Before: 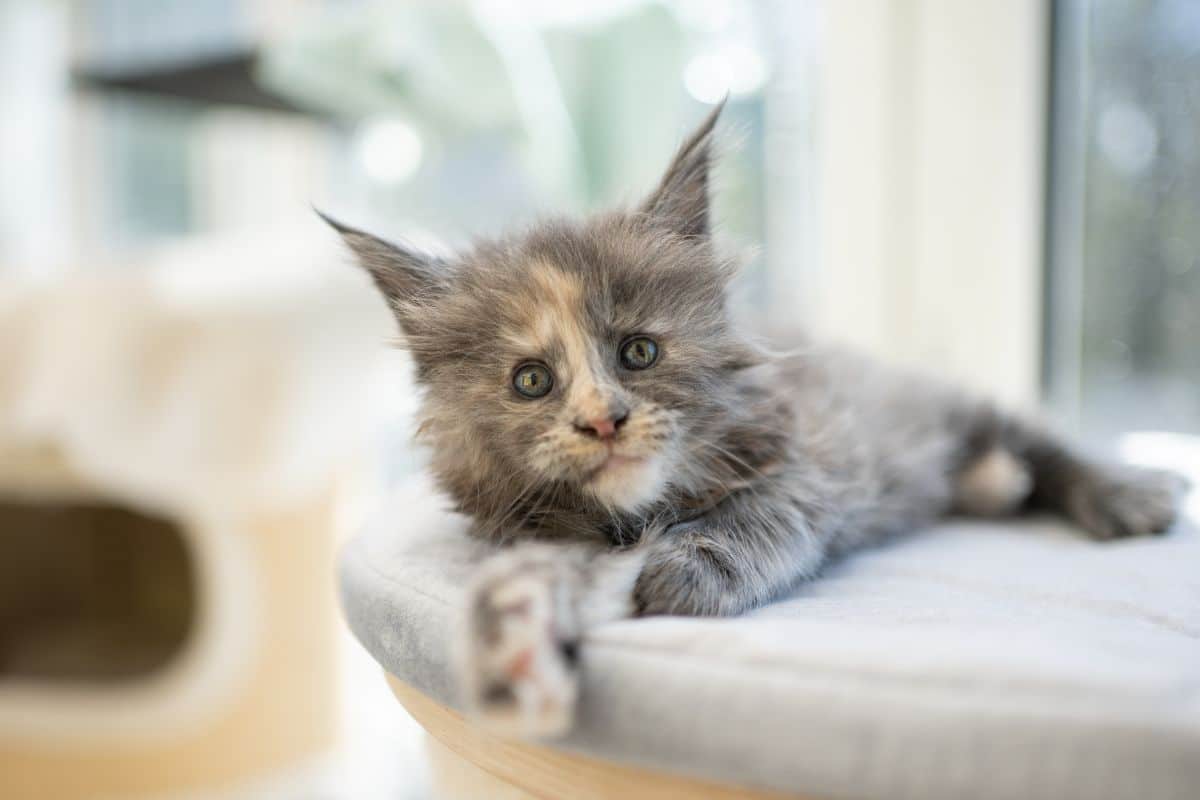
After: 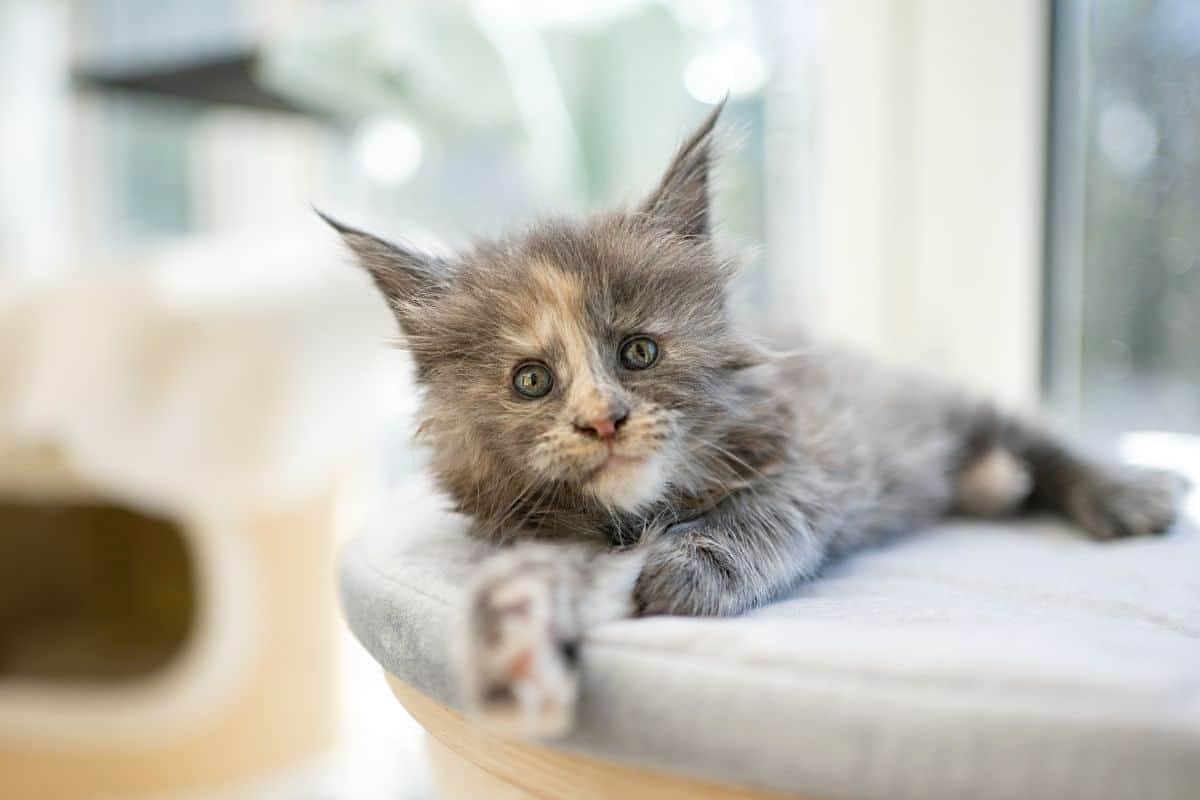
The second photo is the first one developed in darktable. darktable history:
sharpen: on, module defaults
color balance rgb: perceptual saturation grading › global saturation 20%, perceptual saturation grading › highlights -25%, perceptual saturation grading › shadows 25%
exposure: black level correction -0.003, exposure 0.04 EV, compensate highlight preservation false
